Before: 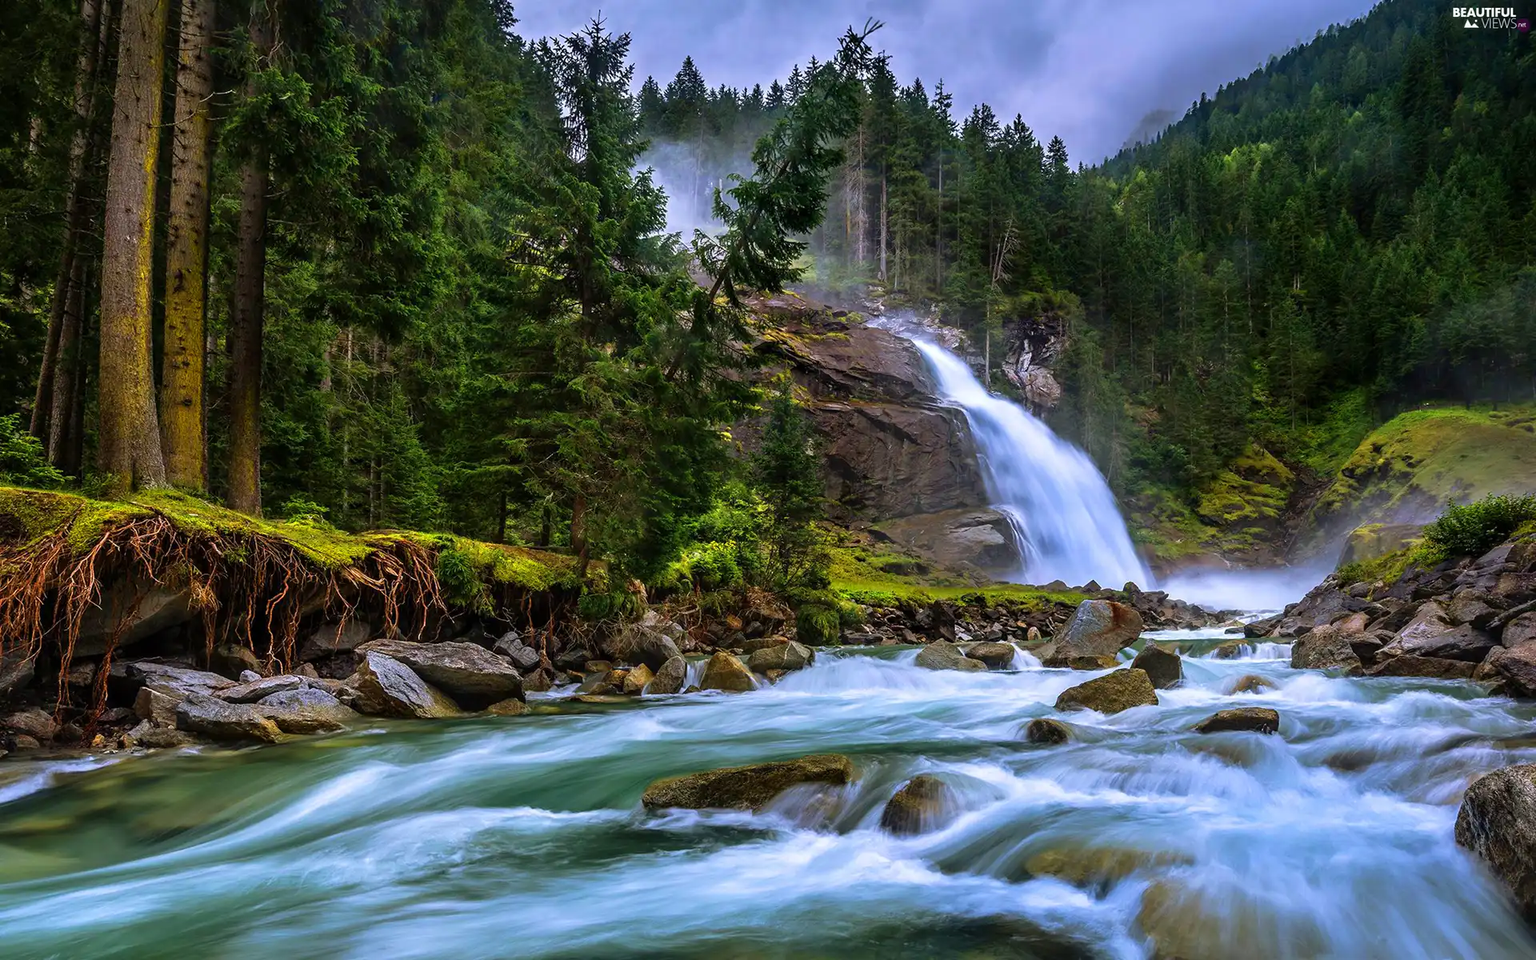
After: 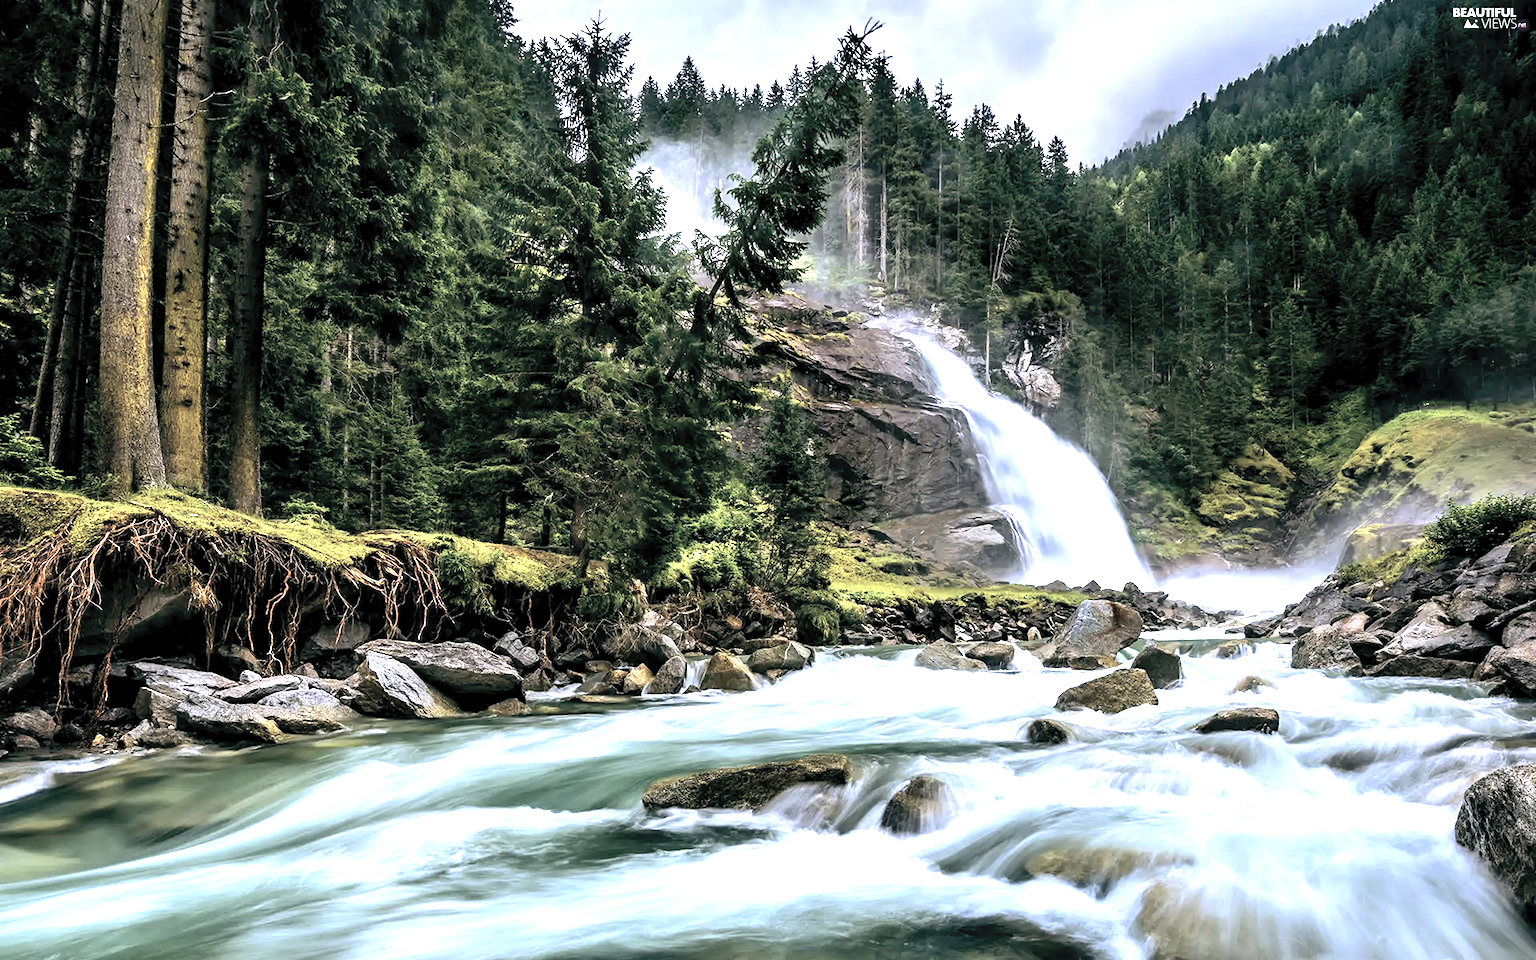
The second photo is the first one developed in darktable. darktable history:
exposure: exposure 0.63 EV, compensate exposure bias true, compensate highlight preservation false
contrast brightness saturation: brightness 0.185, saturation -0.516
color balance rgb: power › hue 208.29°, global offset › luminance -0.334%, global offset › chroma 0.111%, global offset › hue 165.76°, linear chroma grading › global chroma -15.662%, perceptual saturation grading › global saturation 30.882%, global vibrance 9.68%
tone equalizer: -8 EV -1.06 EV, -7 EV -1 EV, -6 EV -0.844 EV, -5 EV -0.538 EV, -3 EV 0.552 EV, -2 EV 0.885 EV, -1 EV 0.99 EV, +0 EV 1.06 EV, edges refinement/feathering 500, mask exposure compensation -1.57 EV, preserve details no
